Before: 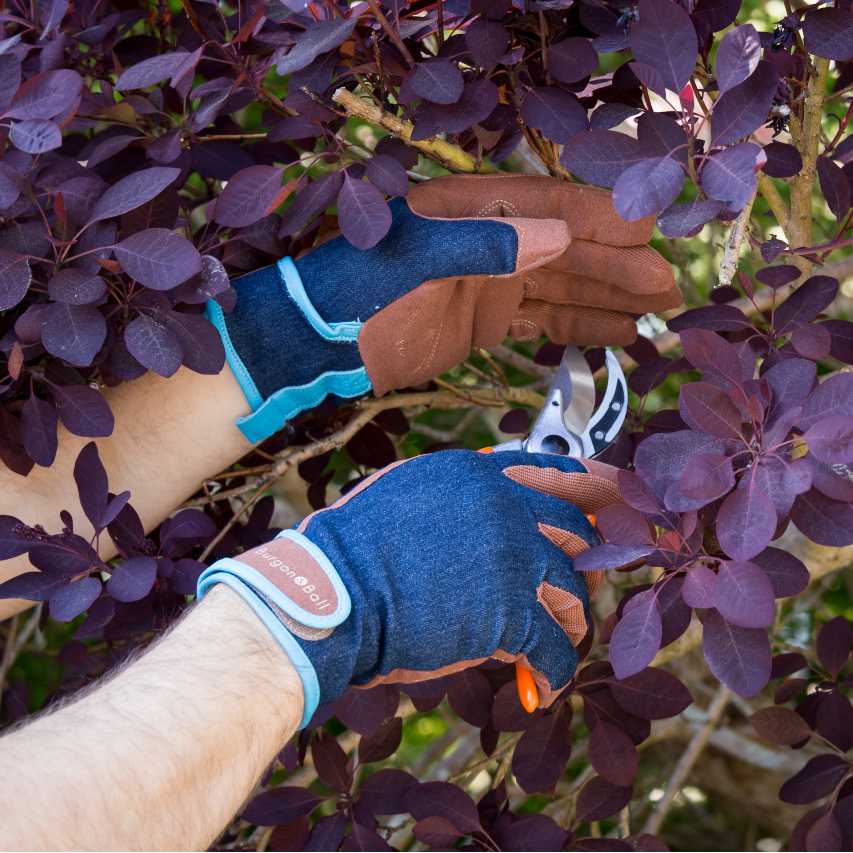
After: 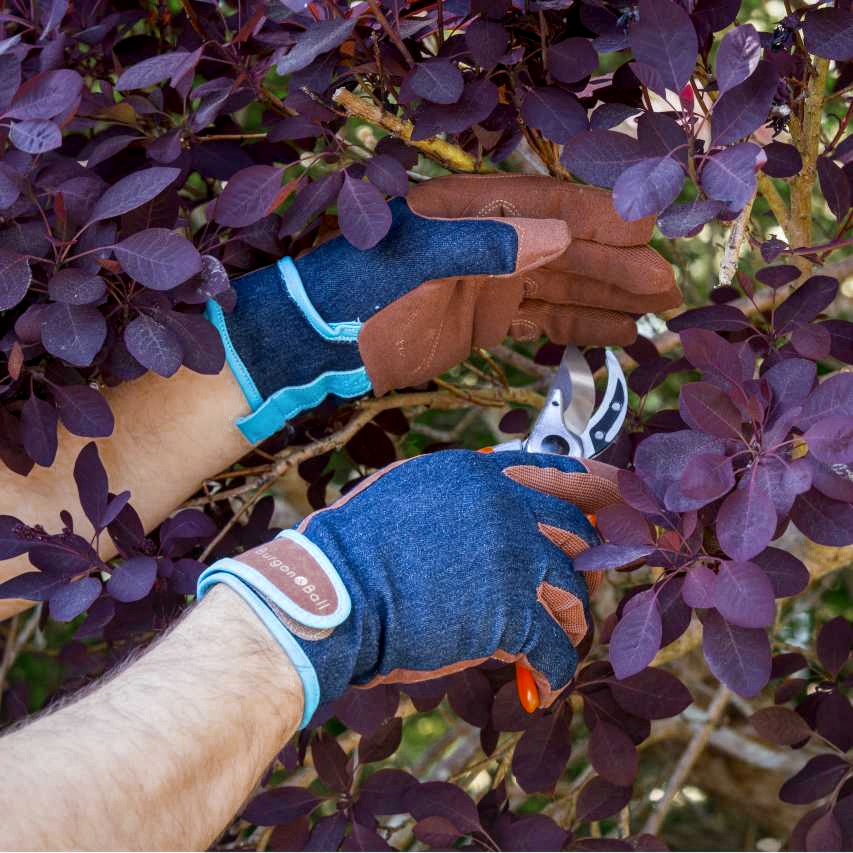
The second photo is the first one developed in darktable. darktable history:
local contrast: on, module defaults
color zones: curves: ch0 [(0.11, 0.396) (0.195, 0.36) (0.25, 0.5) (0.303, 0.412) (0.357, 0.544) (0.75, 0.5) (0.967, 0.328)]; ch1 [(0, 0.468) (0.112, 0.512) (0.202, 0.6) (0.25, 0.5) (0.307, 0.352) (0.357, 0.544) (0.75, 0.5) (0.963, 0.524)]
